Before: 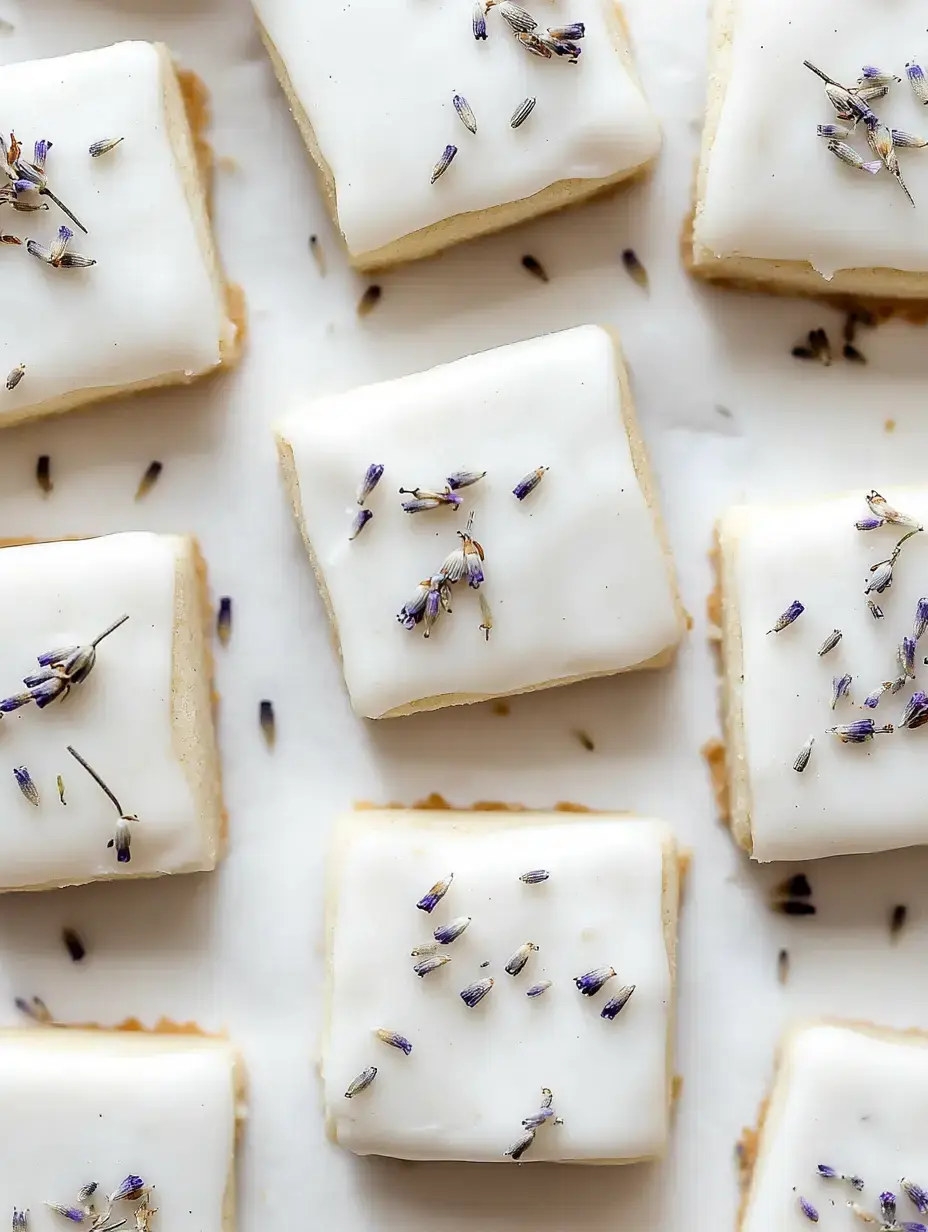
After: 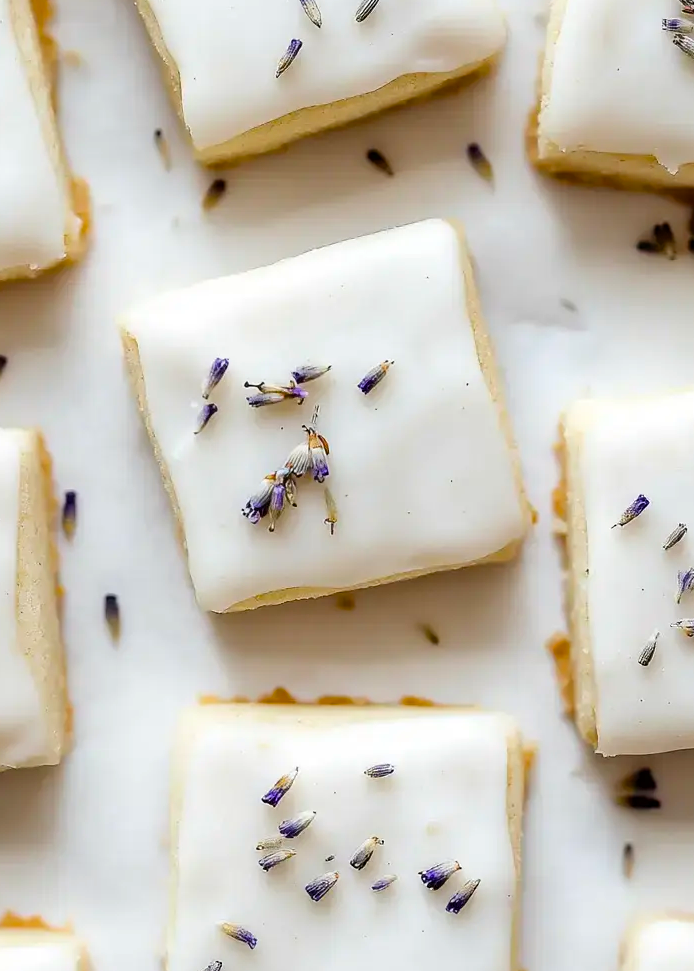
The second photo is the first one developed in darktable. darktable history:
color balance rgb: perceptual saturation grading › global saturation 30%, global vibrance 10%
crop: left 16.768%, top 8.653%, right 8.362%, bottom 12.485%
